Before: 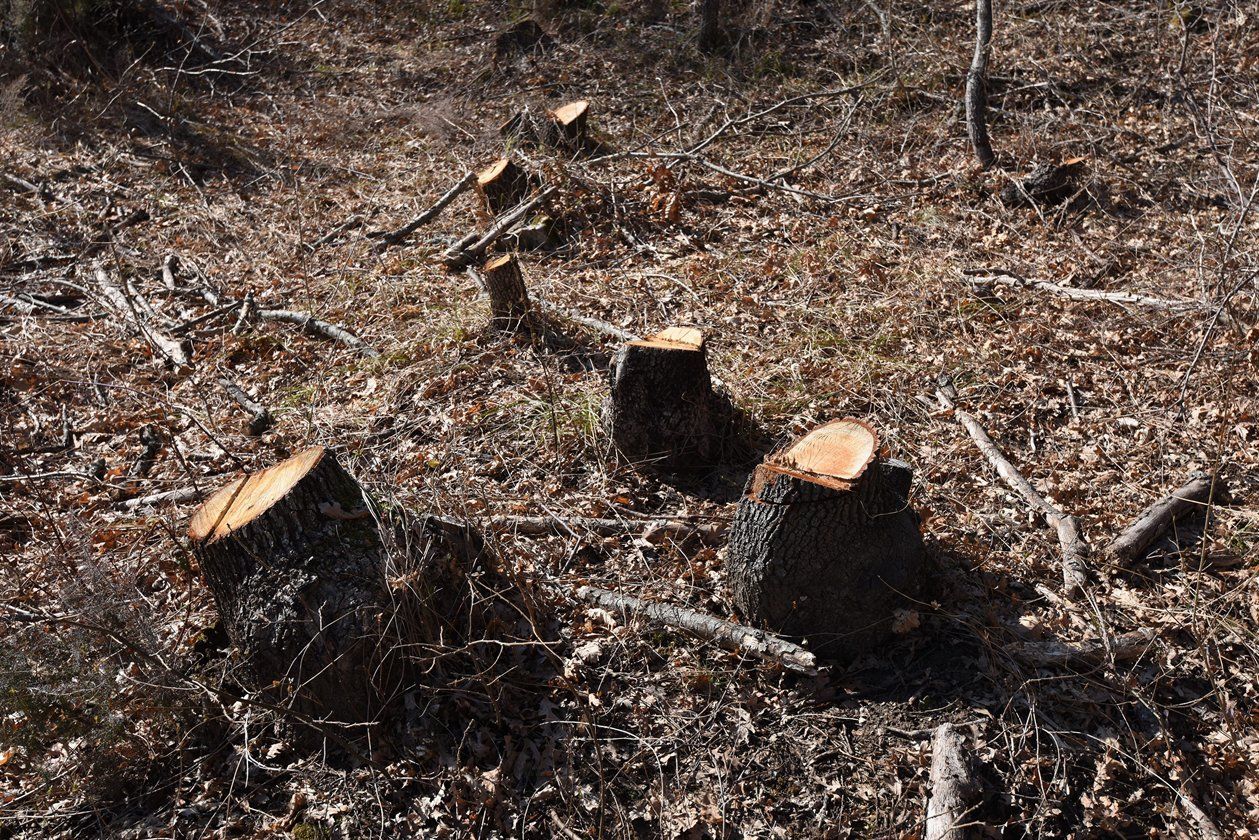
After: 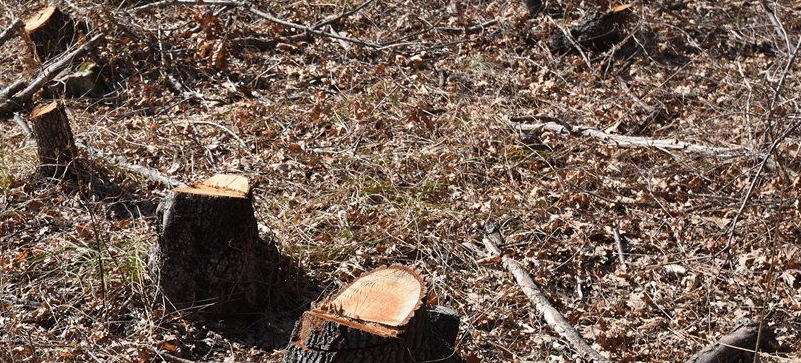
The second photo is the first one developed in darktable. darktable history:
crop: left 36.005%, top 18.293%, right 0.31%, bottom 38.444%
exposure: black level correction 0, compensate exposure bias true, compensate highlight preservation false
